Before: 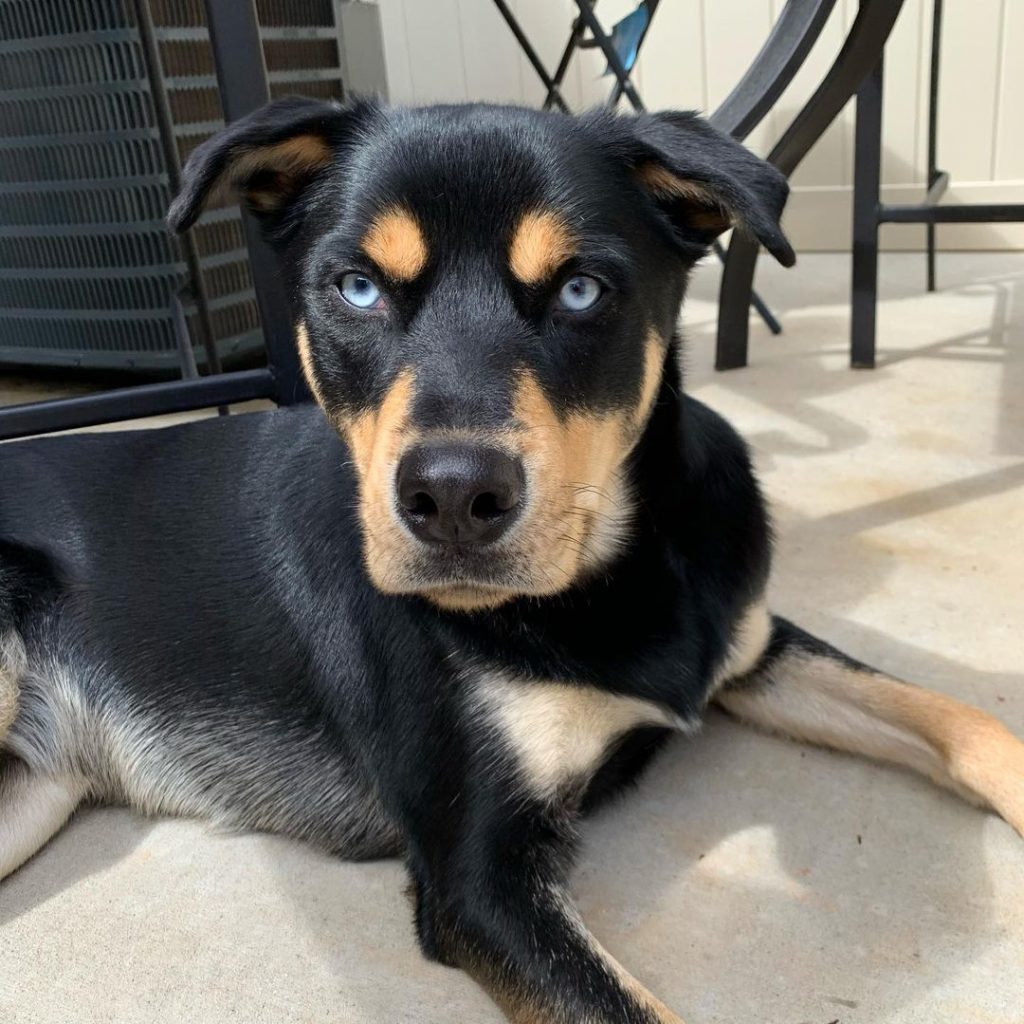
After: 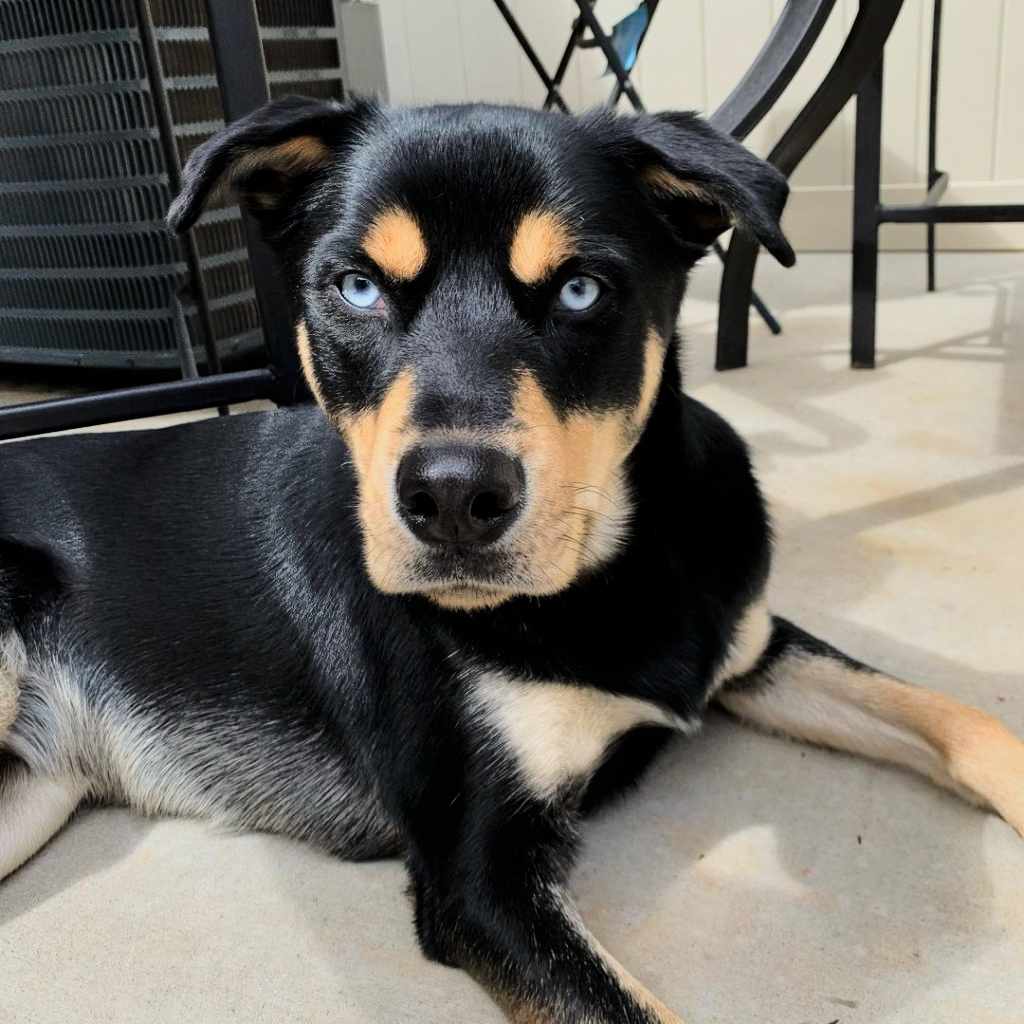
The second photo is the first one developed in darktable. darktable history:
shadows and highlights: shadows 36.42, highlights -27.59, highlights color adjustment 42.25%, soften with gaussian
base curve: curves: ch0 [(0, 0) (0.297, 0.298) (1, 1)], exposure shift 0.01, preserve colors none
tone curve: curves: ch0 [(0, 0) (0.049, 0.01) (0.154, 0.081) (0.491, 0.519) (0.748, 0.765) (1, 0.919)]; ch1 [(0, 0) (0.172, 0.123) (0.317, 0.272) (0.401, 0.422) (0.489, 0.496) (0.531, 0.557) (0.615, 0.612) (0.741, 0.783) (1, 1)]; ch2 [(0, 0) (0.411, 0.424) (0.483, 0.478) (0.544, 0.56) (0.686, 0.638) (1, 1)], color space Lab, linked channels, preserve colors none
